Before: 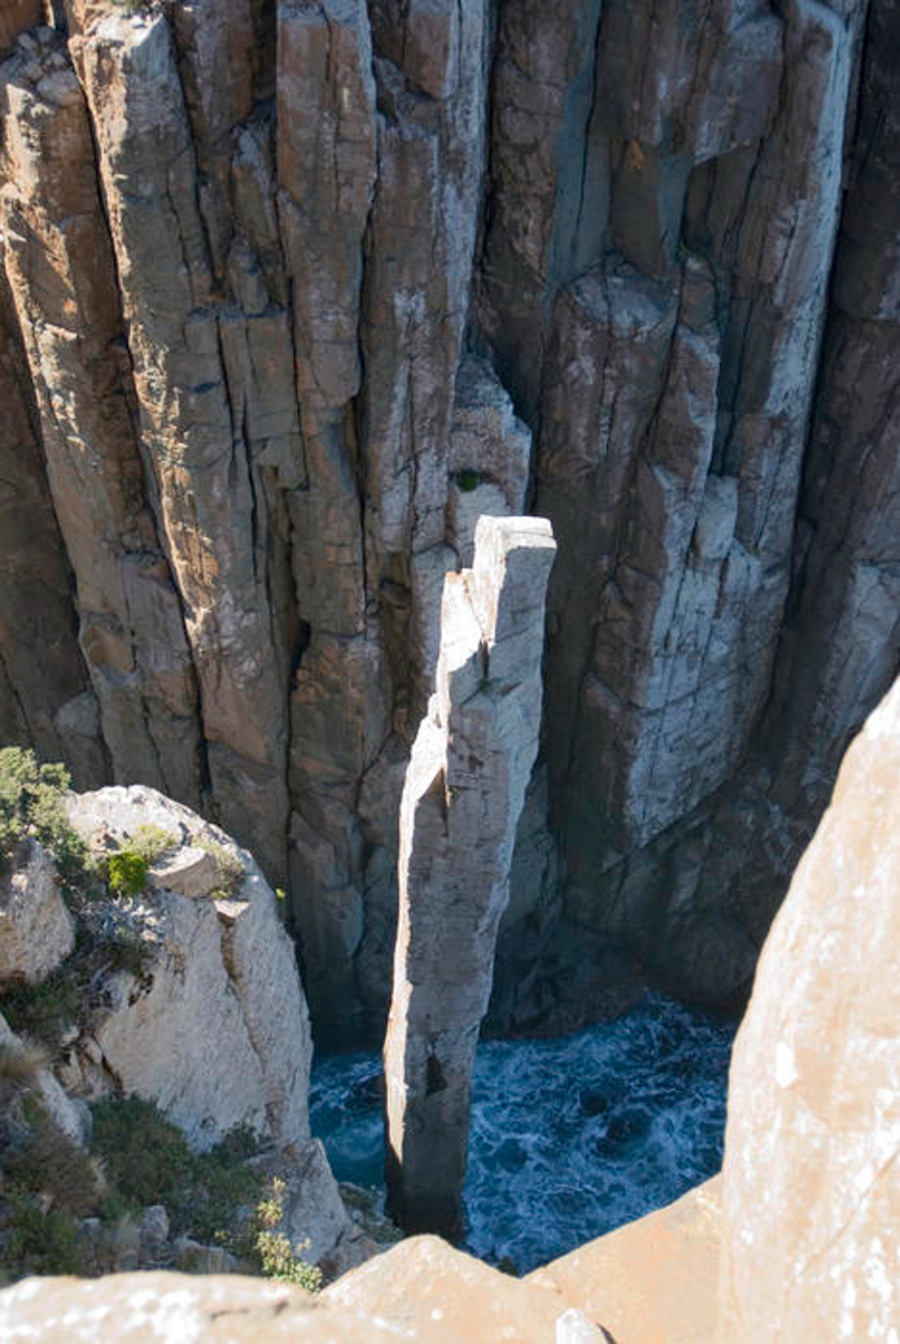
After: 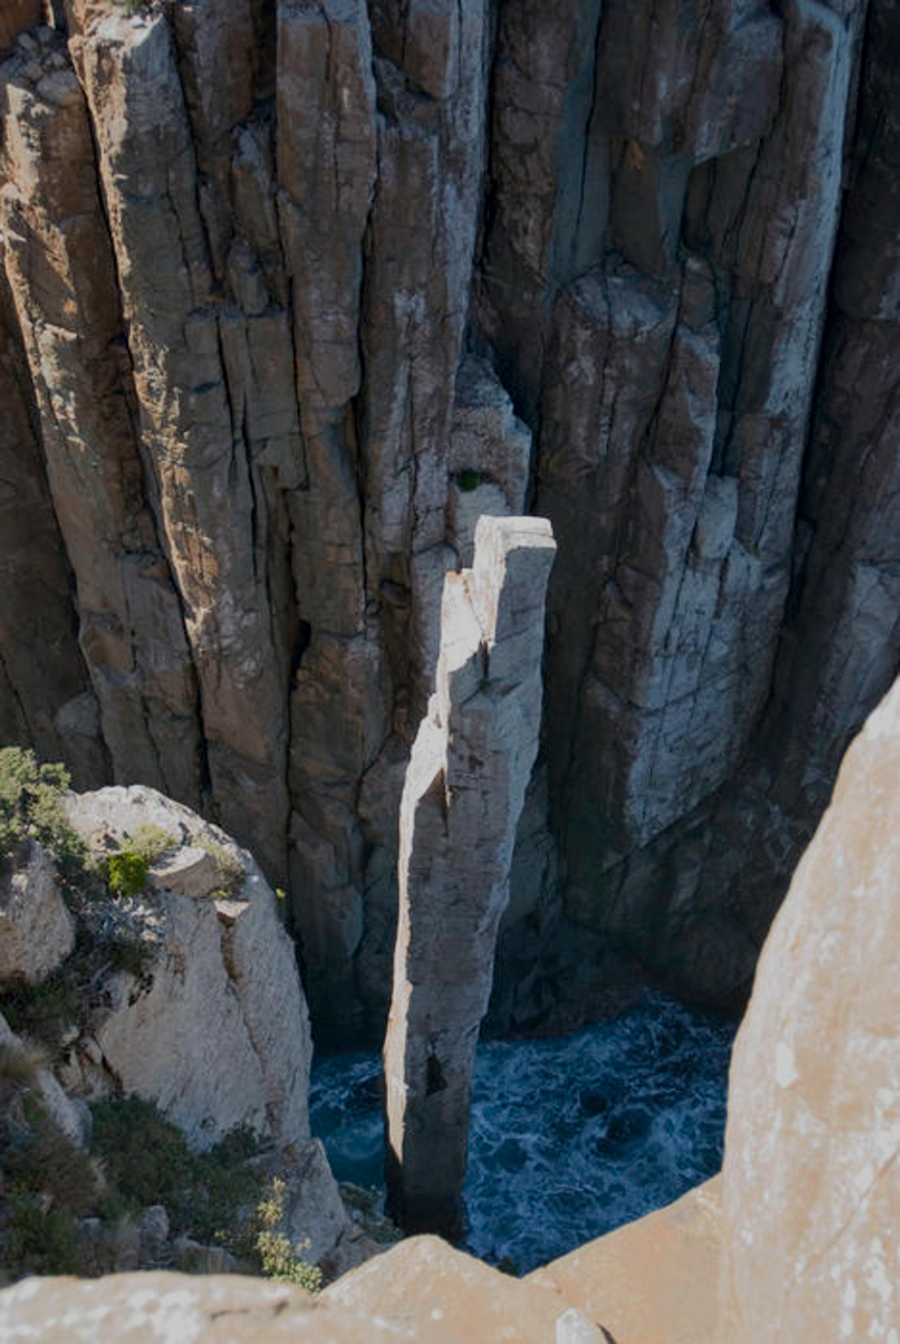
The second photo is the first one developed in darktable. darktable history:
exposure: black level correction 0.001, exposure -0.122 EV, compensate exposure bias true, compensate highlight preservation false
local contrast: mode bilateral grid, contrast 99, coarseness 100, detail 109%, midtone range 0.2
